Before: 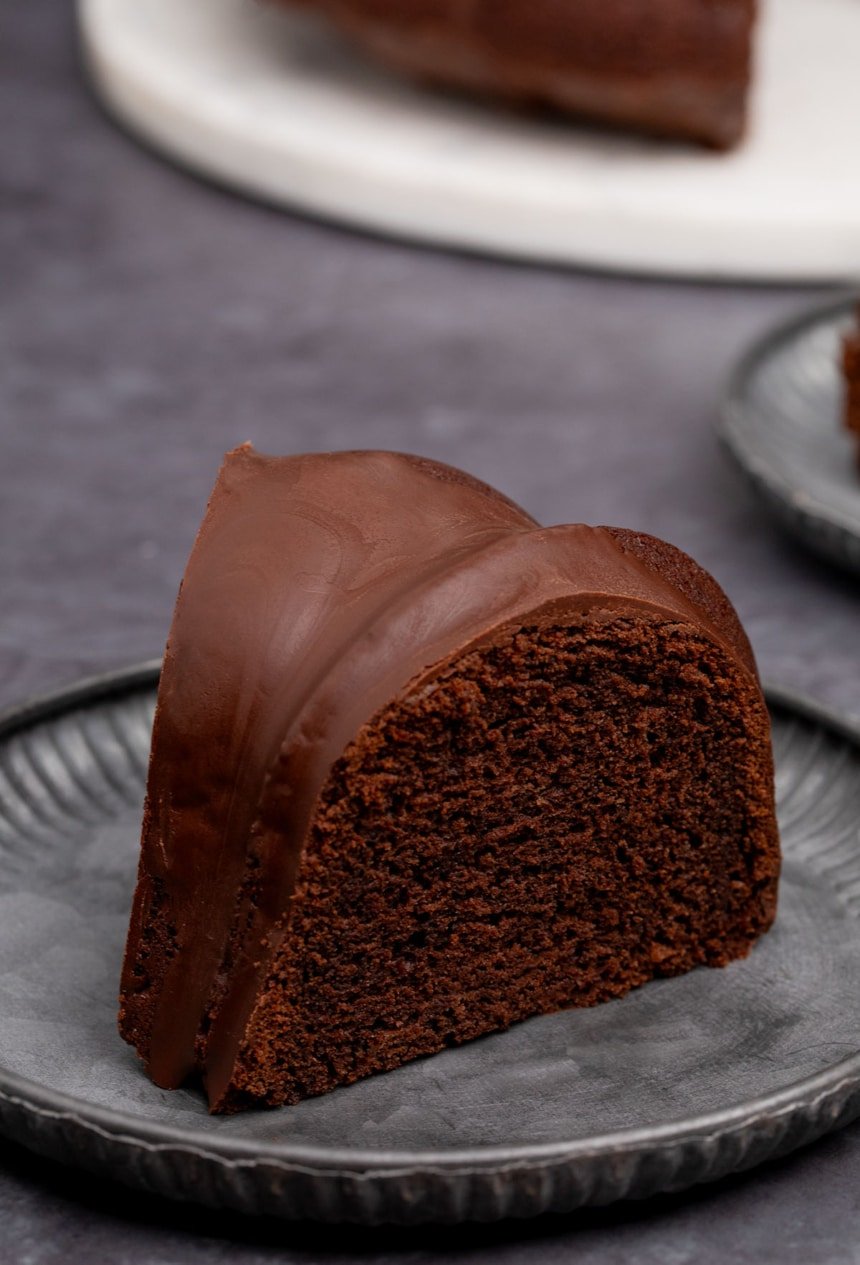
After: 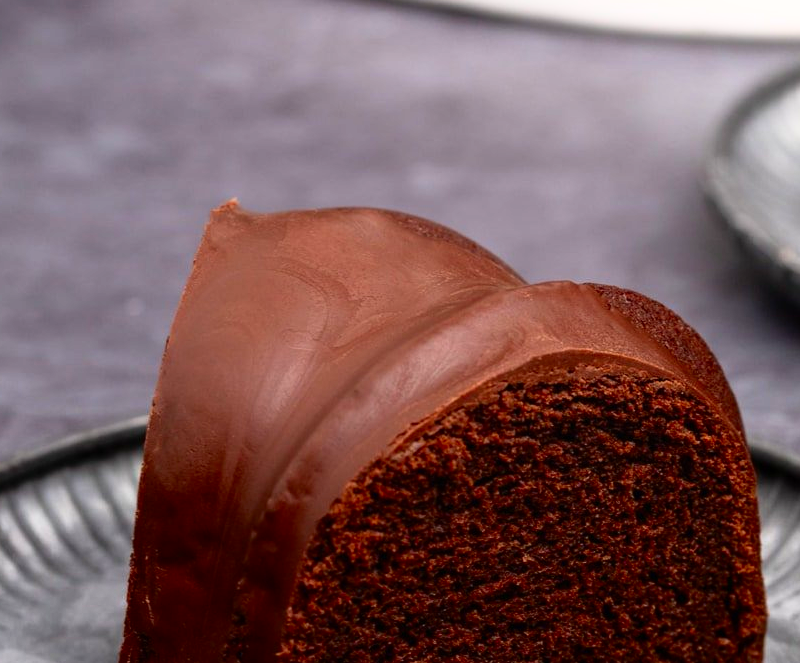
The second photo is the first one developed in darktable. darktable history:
contrast brightness saturation: contrast 0.24, brightness 0.26, saturation 0.39
bloom: size 5%, threshold 95%, strength 15%
crop: left 1.744%, top 19.225%, right 5.069%, bottom 28.357%
shadows and highlights: shadows -62.32, white point adjustment -5.22, highlights 61.59
